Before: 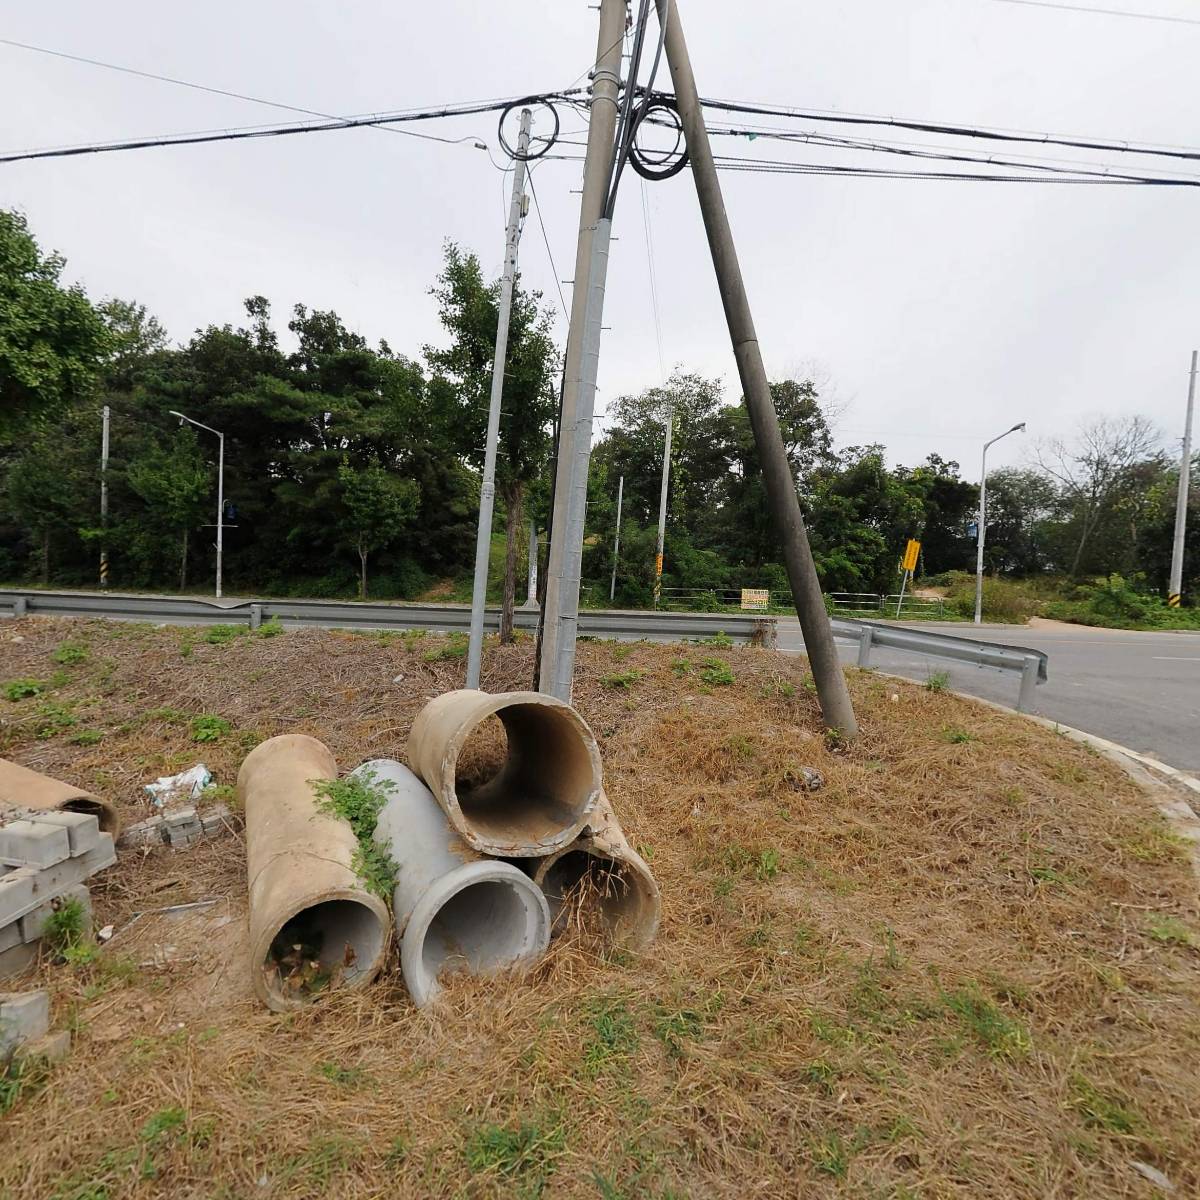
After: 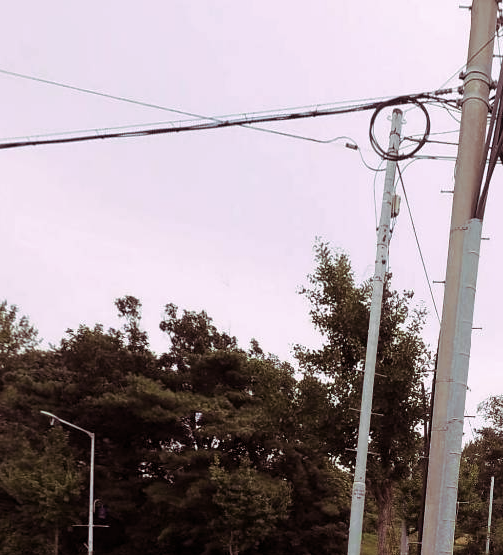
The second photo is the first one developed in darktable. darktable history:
crop and rotate: left 10.817%, top 0.062%, right 47.194%, bottom 53.626%
split-toning: highlights › hue 298.8°, highlights › saturation 0.73, compress 41.76%
